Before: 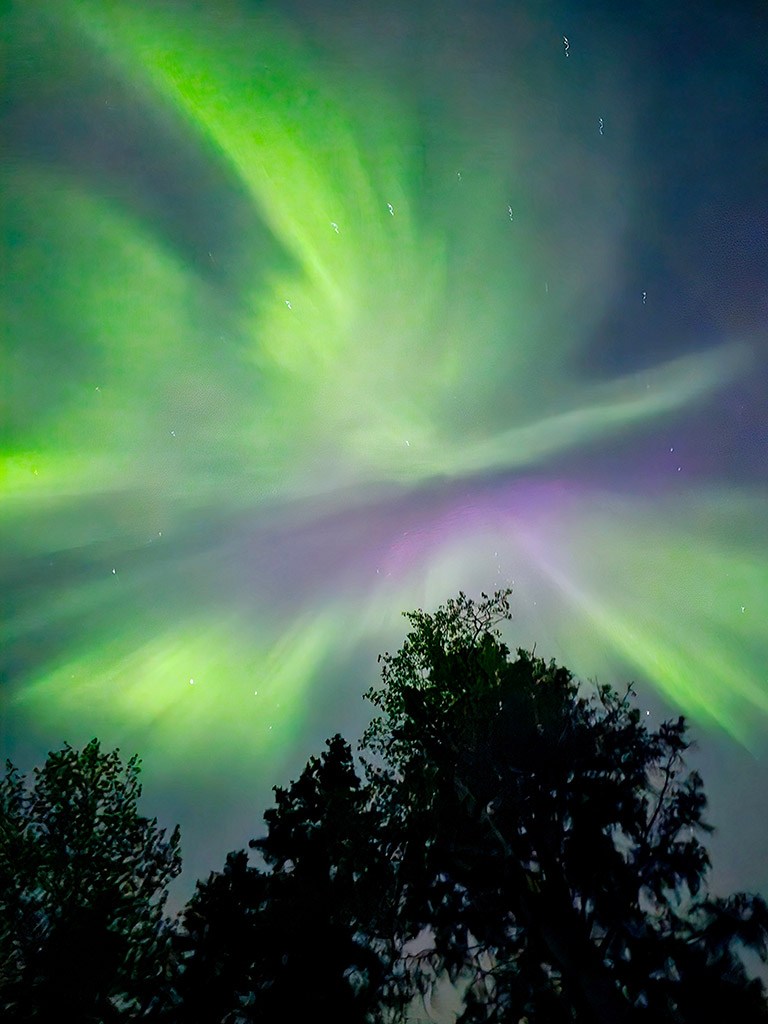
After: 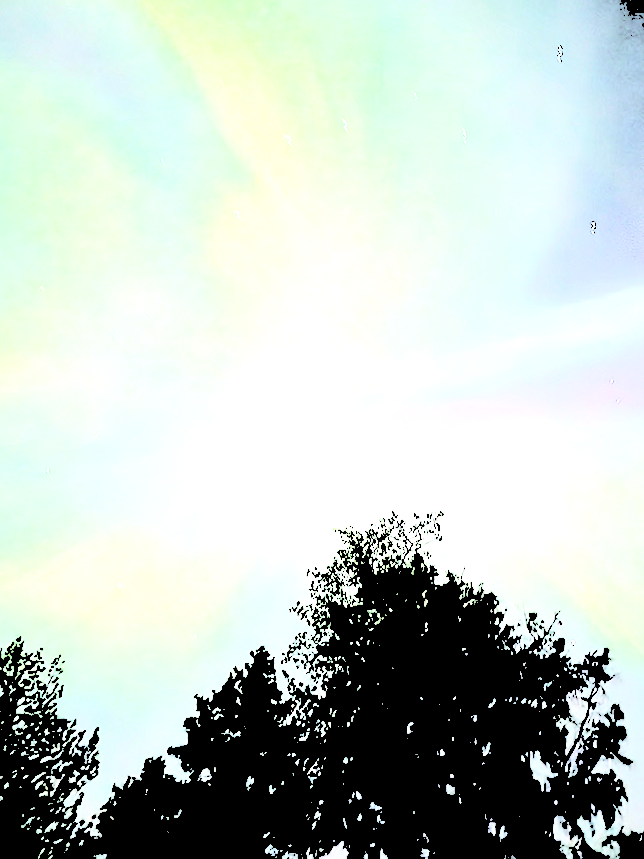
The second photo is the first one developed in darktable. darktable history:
crop and rotate: angle -3.27°, left 5.211%, top 5.211%, right 4.607%, bottom 4.607%
sharpen: on, module defaults
contrast brightness saturation: contrast -0.26, saturation -0.43
levels: levels [0.246, 0.246, 0.506]
color correction: saturation 0.57
rgb levels: levels [[0.01, 0.419, 0.839], [0, 0.5, 1], [0, 0.5, 1]]
